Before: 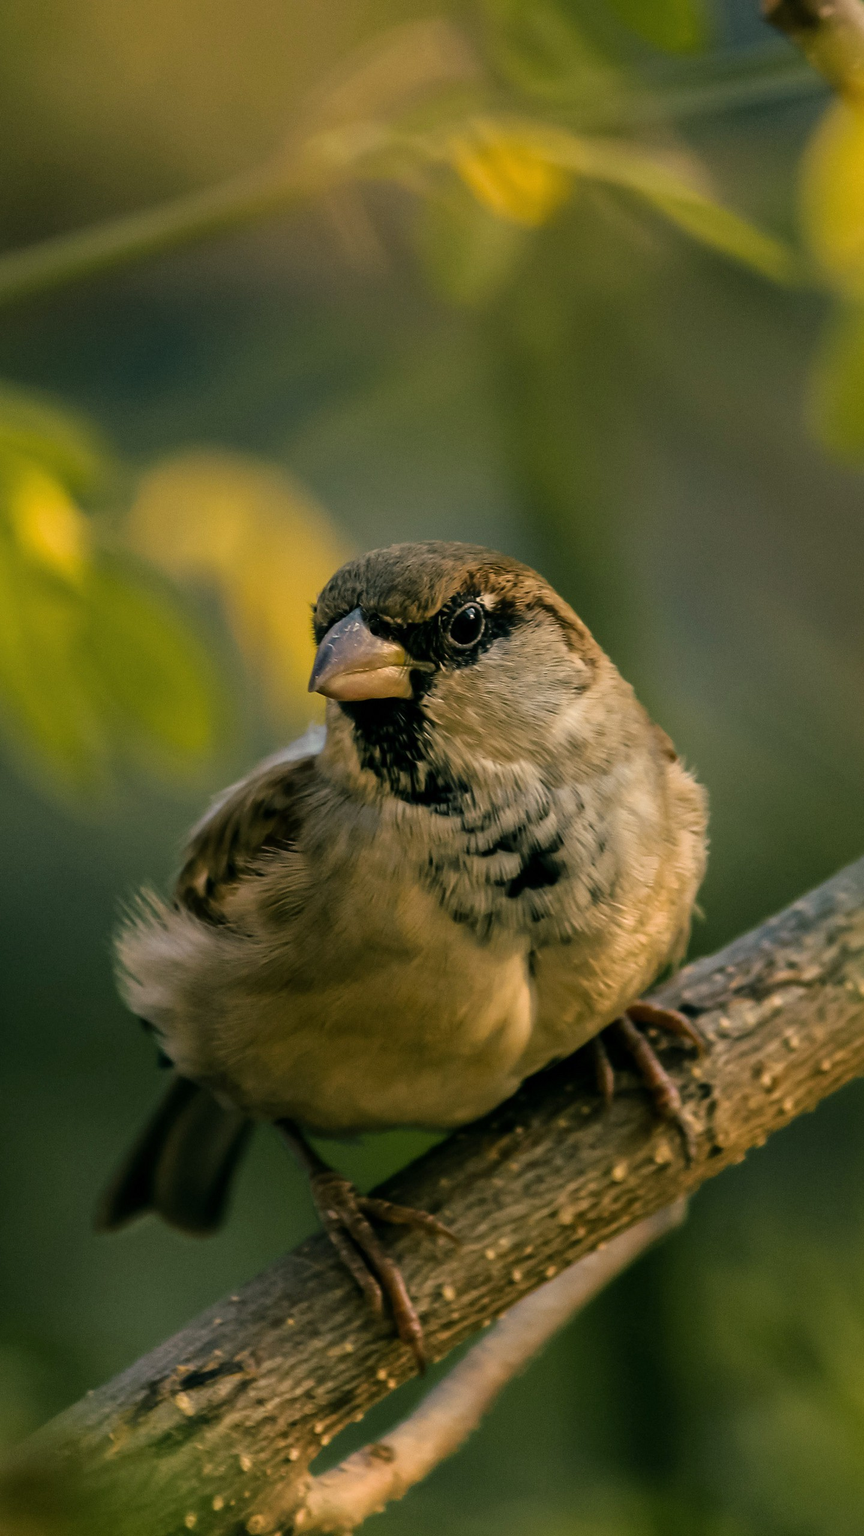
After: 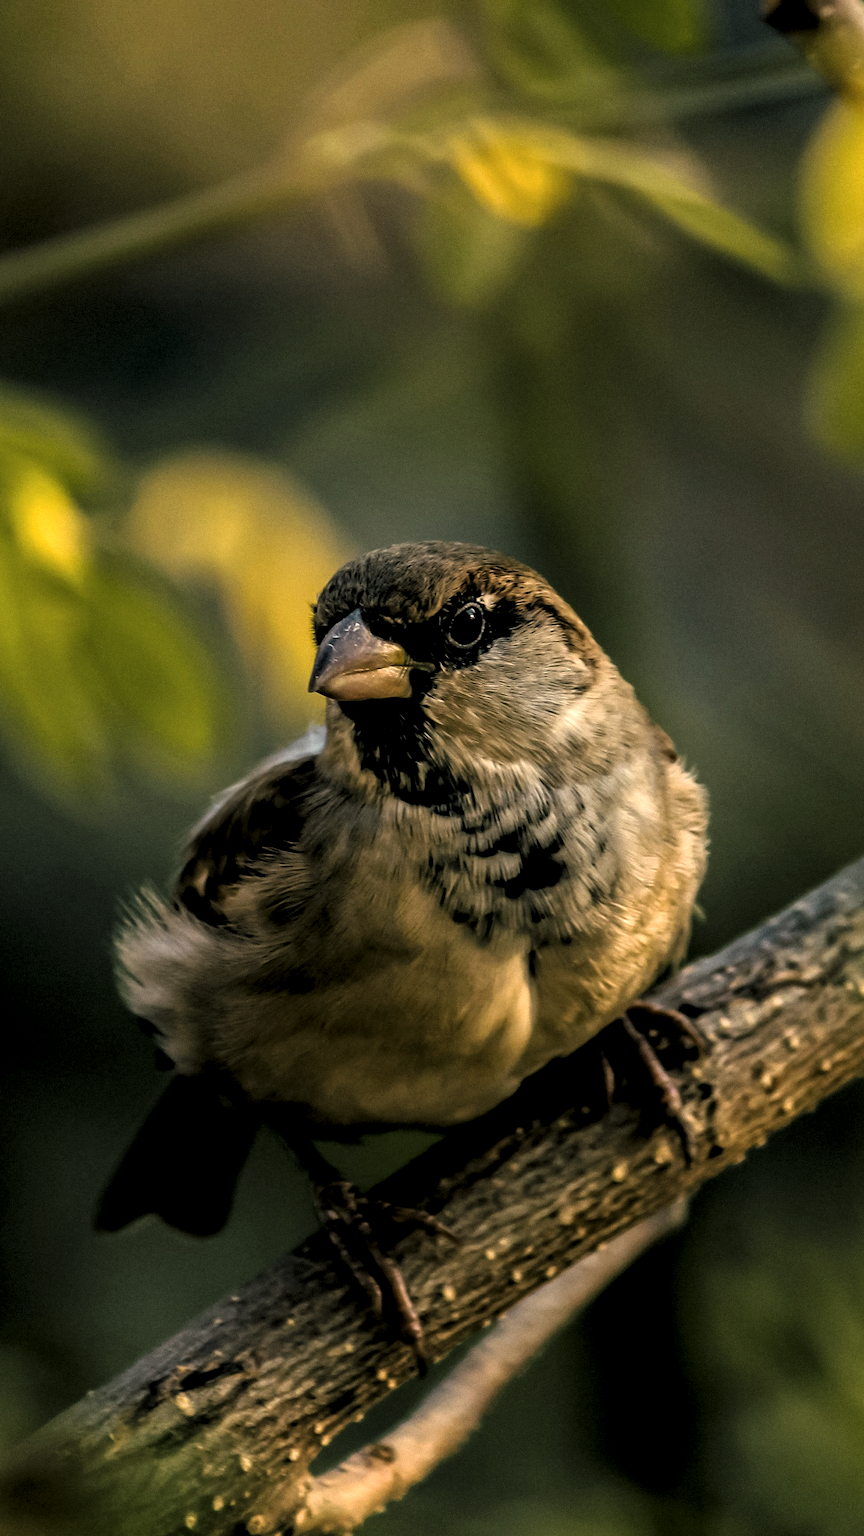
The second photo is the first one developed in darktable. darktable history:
levels: levels [0.129, 0.519, 0.867]
local contrast: on, module defaults
